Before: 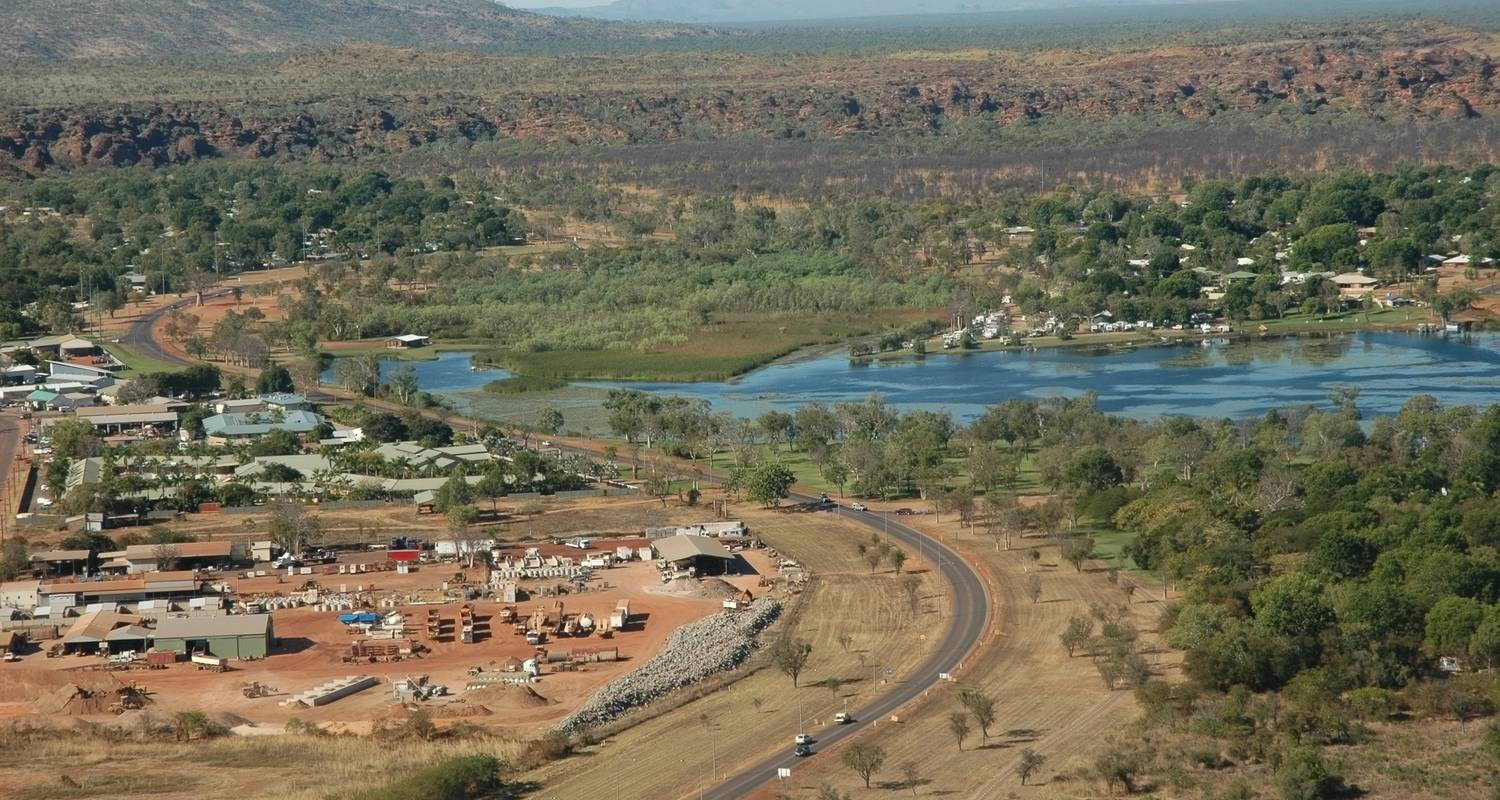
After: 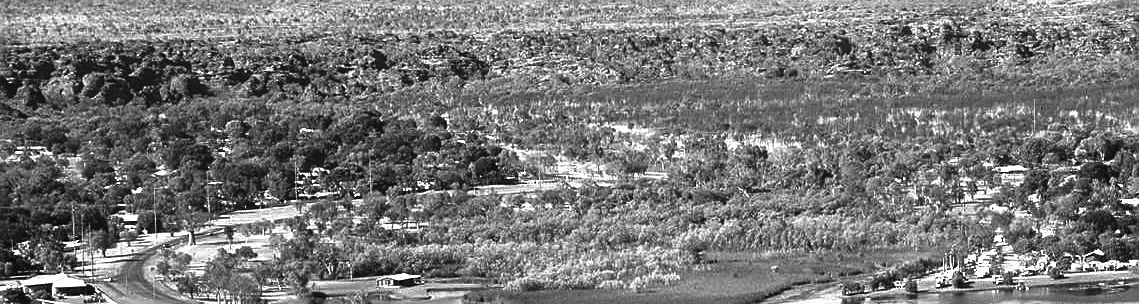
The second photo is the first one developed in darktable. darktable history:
crop: left 0.547%, top 7.642%, right 23.492%, bottom 54.342%
exposure: black level correction 0, exposure 1.686 EV, compensate highlight preservation false
sharpen: on, module defaults
contrast brightness saturation: contrast -0.036, brightness -0.573, saturation -0.997
